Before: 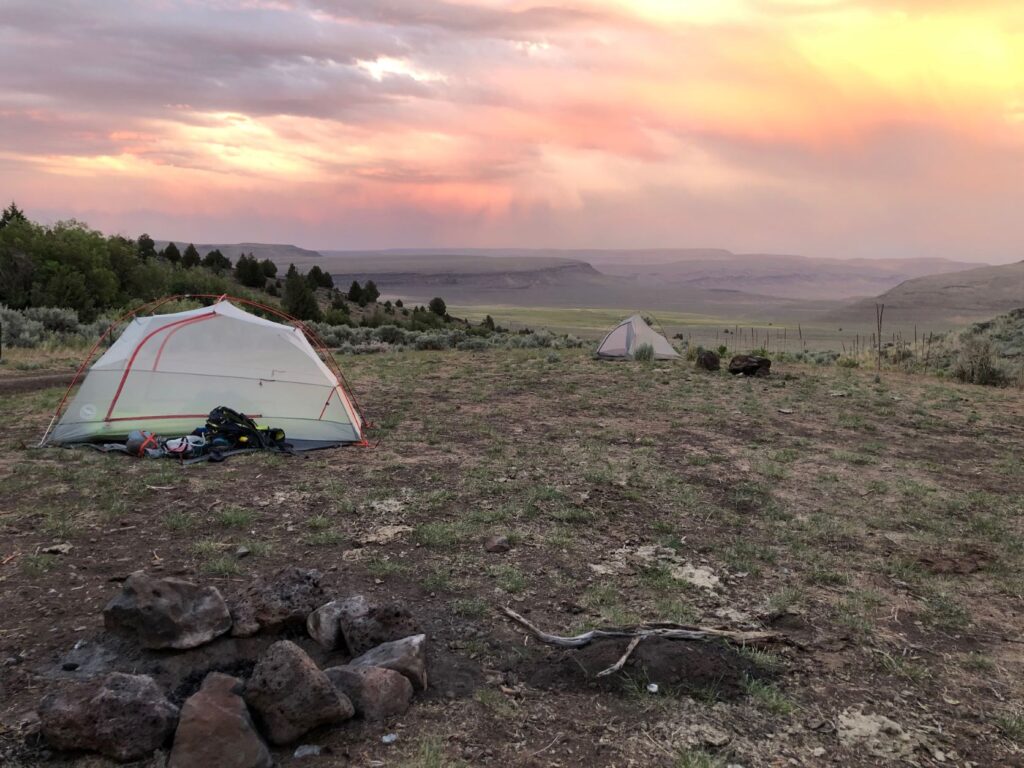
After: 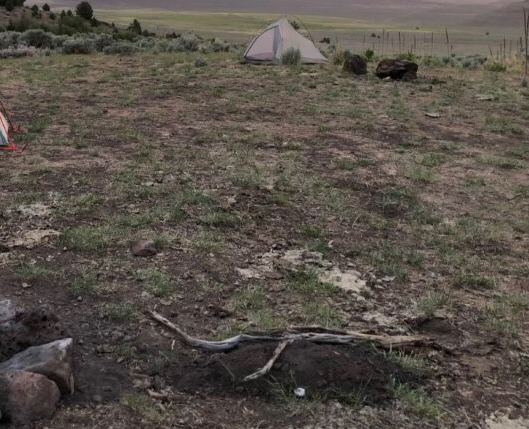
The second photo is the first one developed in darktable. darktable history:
crop: left 34.508%, top 38.562%, right 13.832%, bottom 5.474%
